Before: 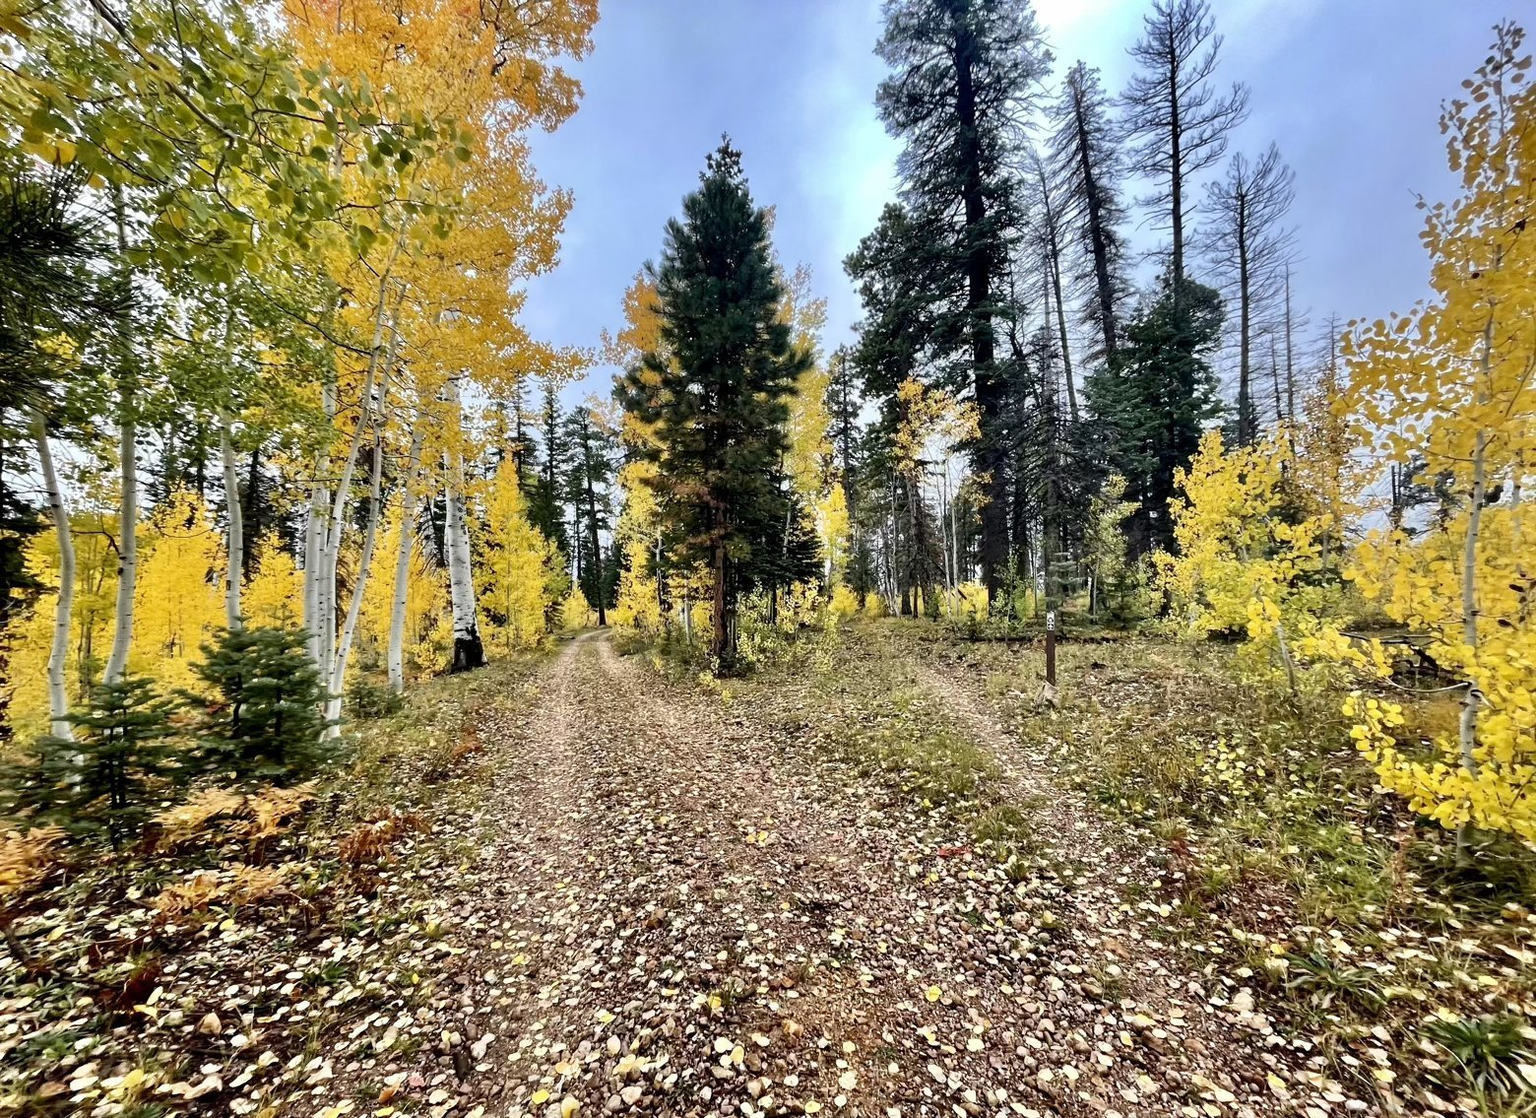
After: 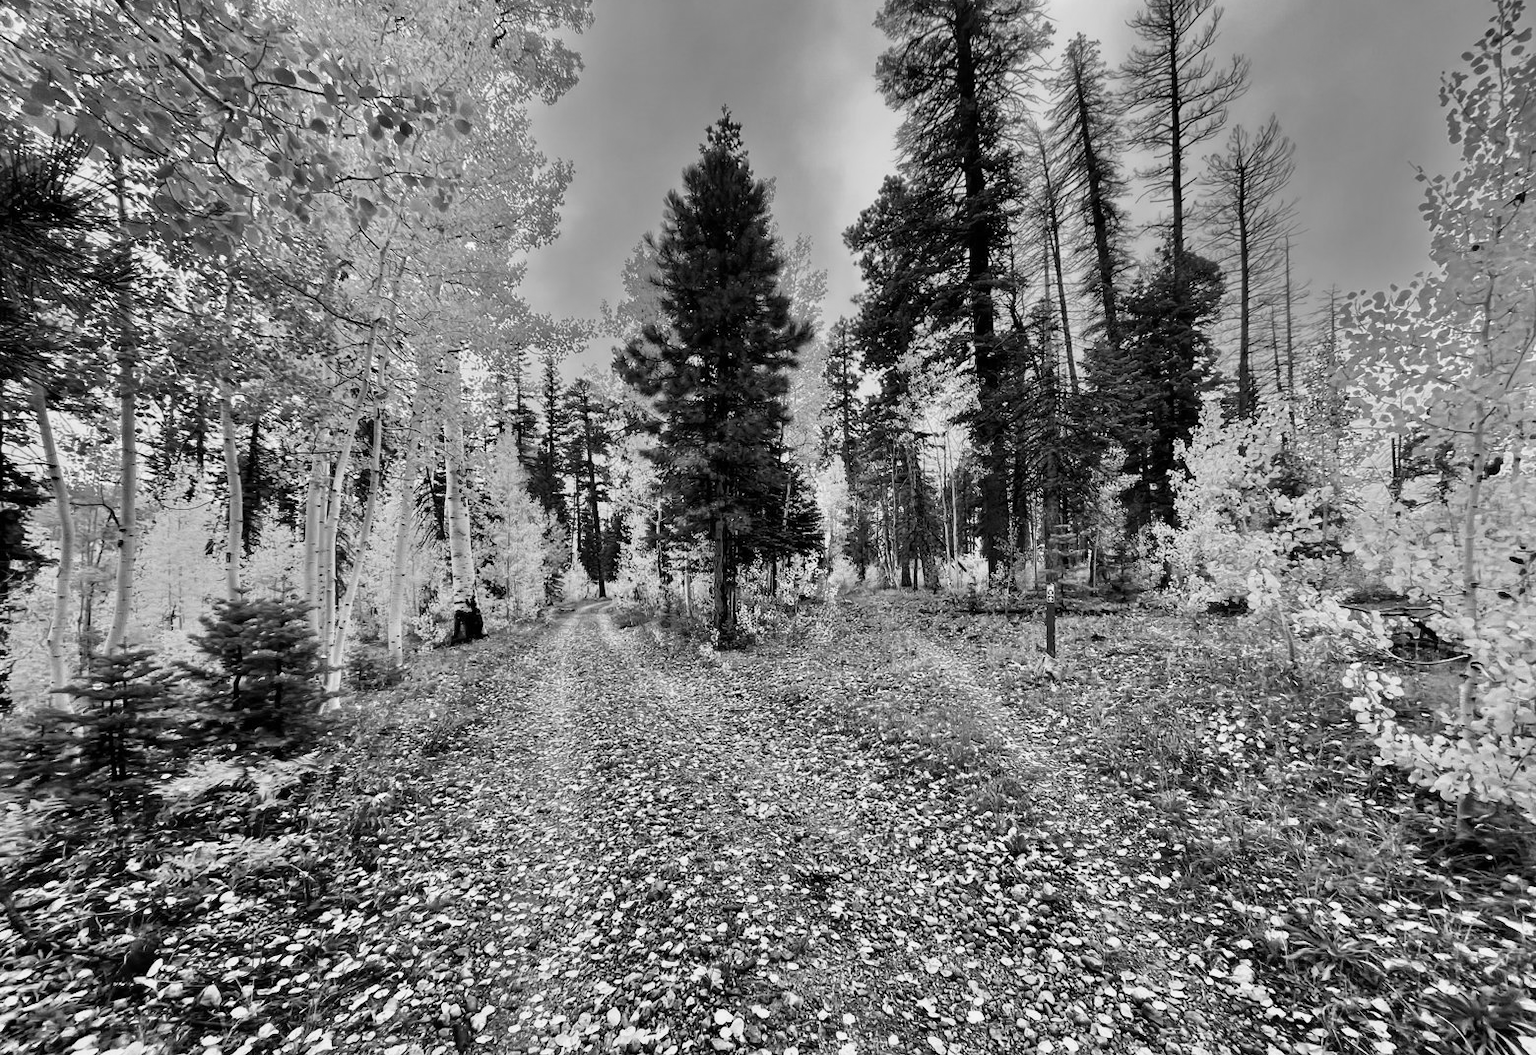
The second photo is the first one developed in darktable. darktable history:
crop and rotate: top 2.479%, bottom 3.018%
monochrome: a 26.22, b 42.67, size 0.8
